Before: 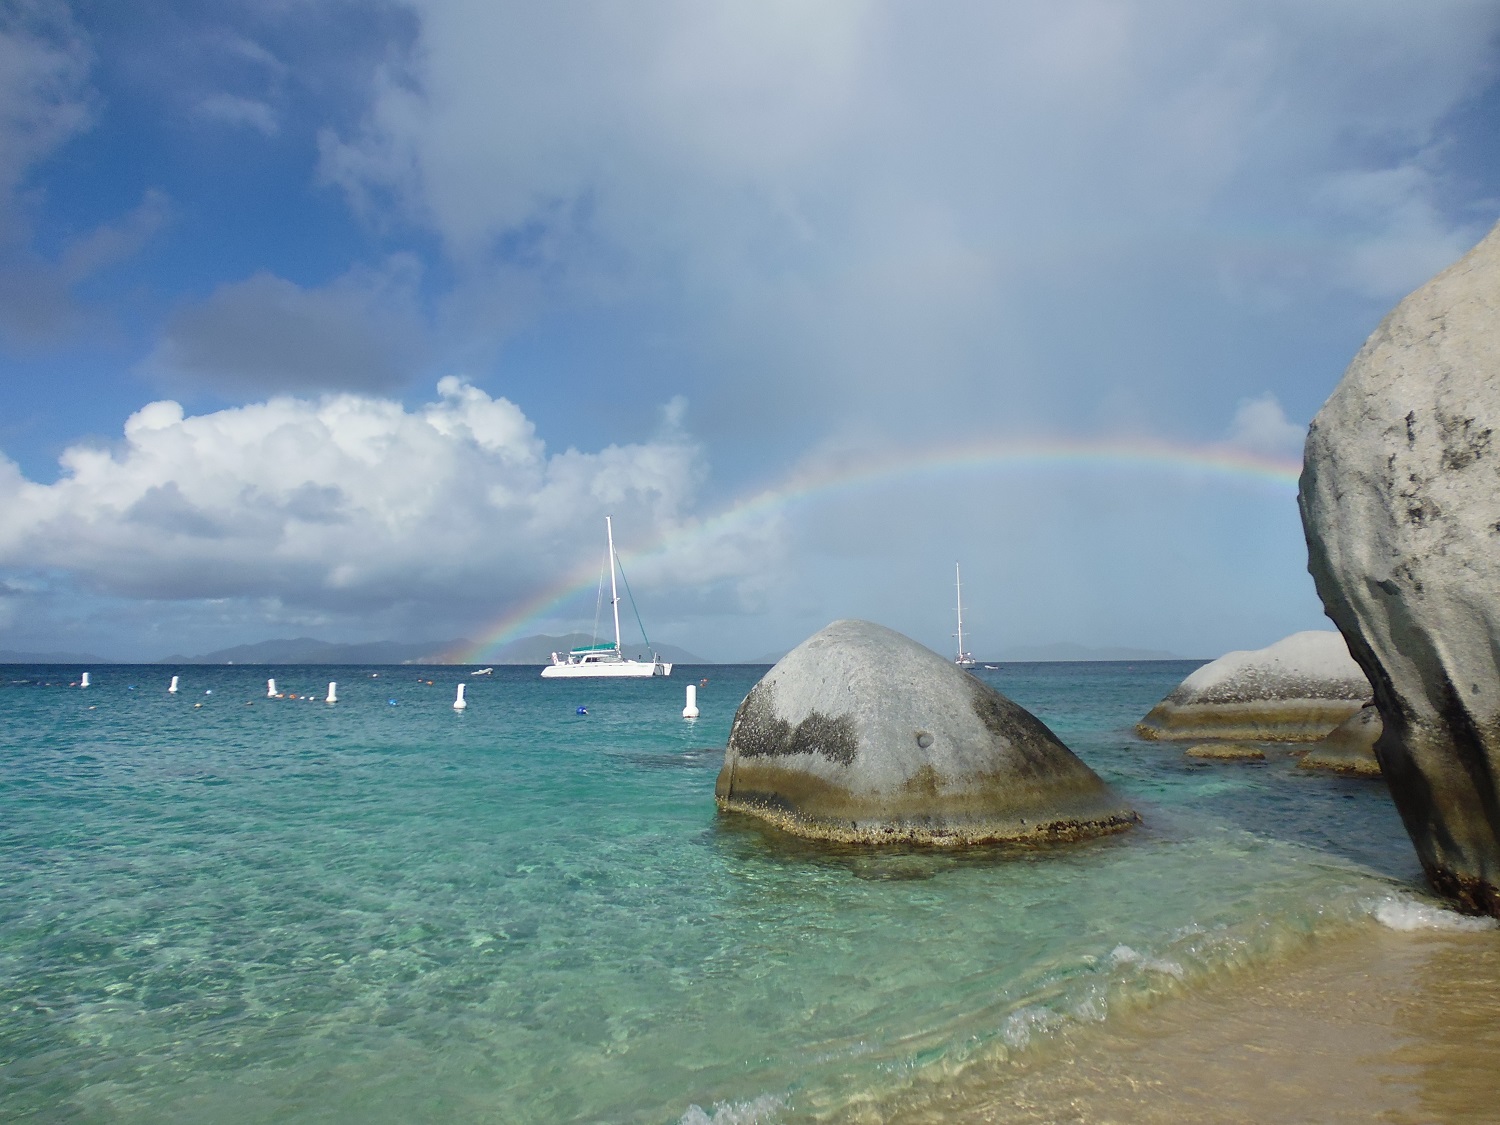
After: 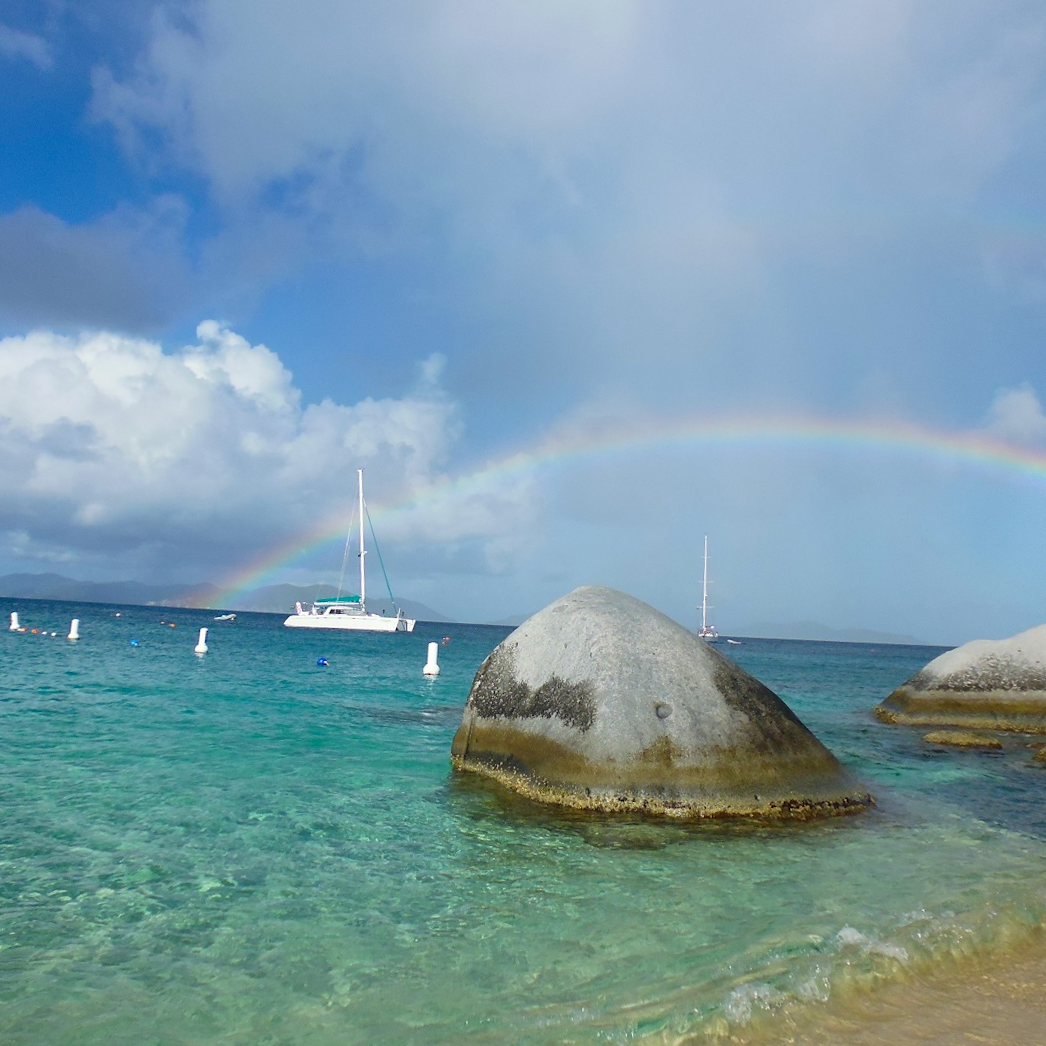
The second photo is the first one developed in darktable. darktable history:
crop and rotate: angle -3.27°, left 14.277%, top 0.028%, right 10.766%, bottom 0.028%
contrast brightness saturation: contrast 0.09, saturation 0.28
